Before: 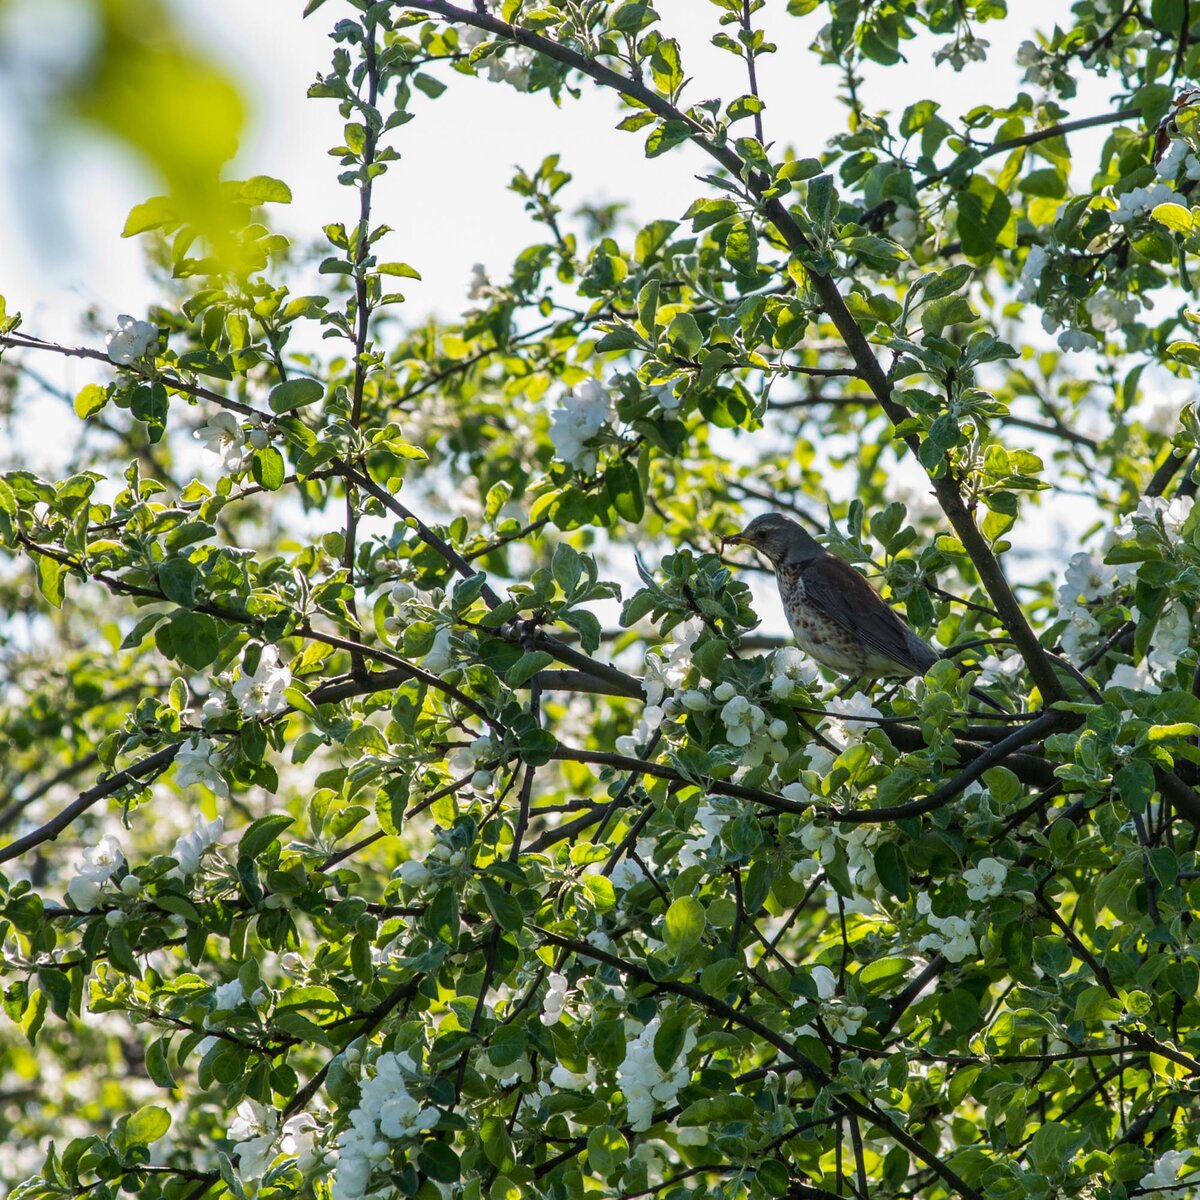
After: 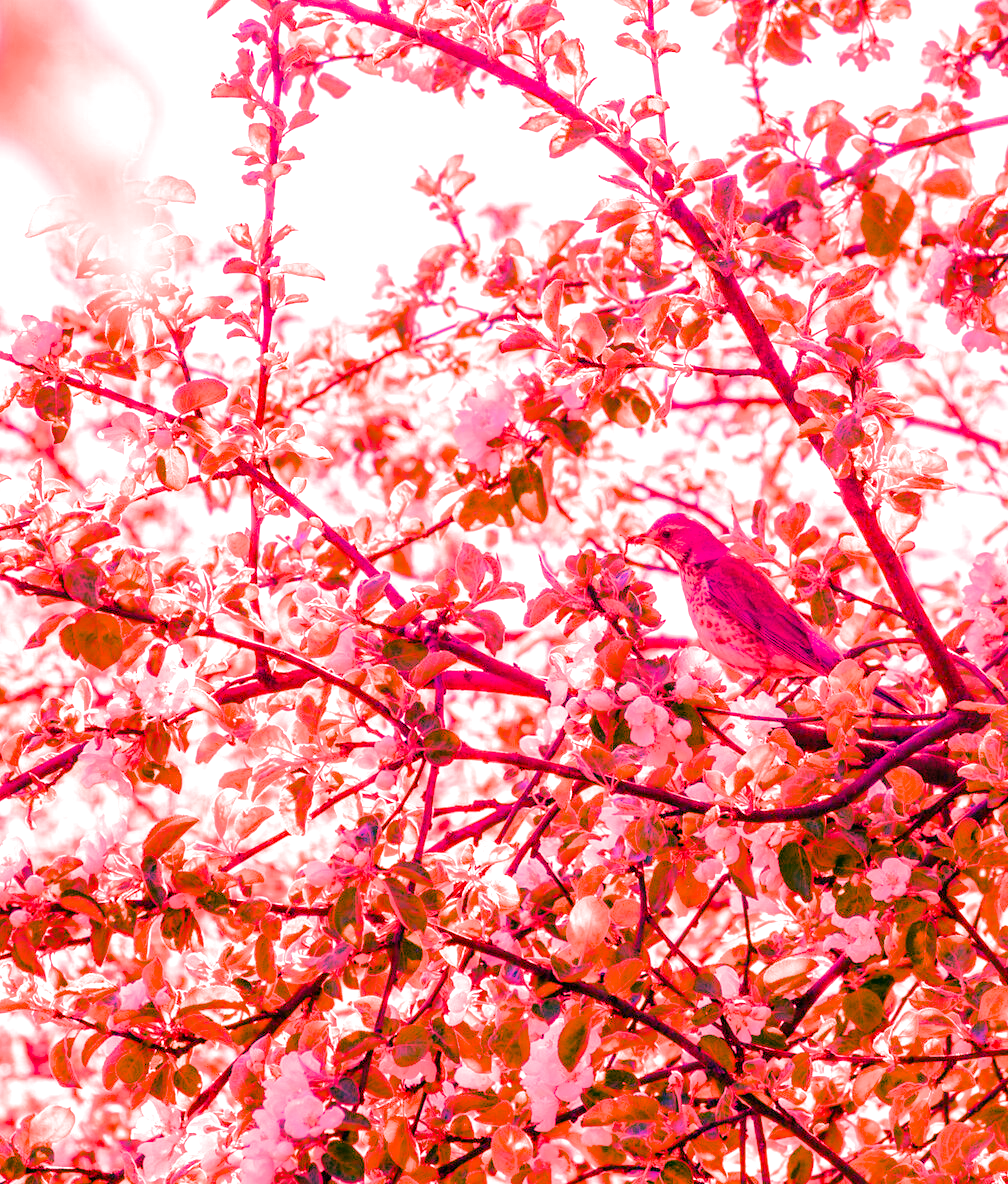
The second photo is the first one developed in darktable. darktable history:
crop: left 8.026%, right 7.374%
white balance: red 4.26, blue 1.802
filmic rgb: black relative exposure -7.65 EV, white relative exposure 4.56 EV, hardness 3.61
color balance rgb: perceptual saturation grading › global saturation 25%, perceptual brilliance grading › mid-tones 10%, perceptual brilliance grading › shadows 15%, global vibrance 20%
exposure: black level correction 0, exposure 0.7 EV, compensate exposure bias true, compensate highlight preservation false
velvia: on, module defaults
contrast brightness saturation: contrast 0.04, saturation 0.16
